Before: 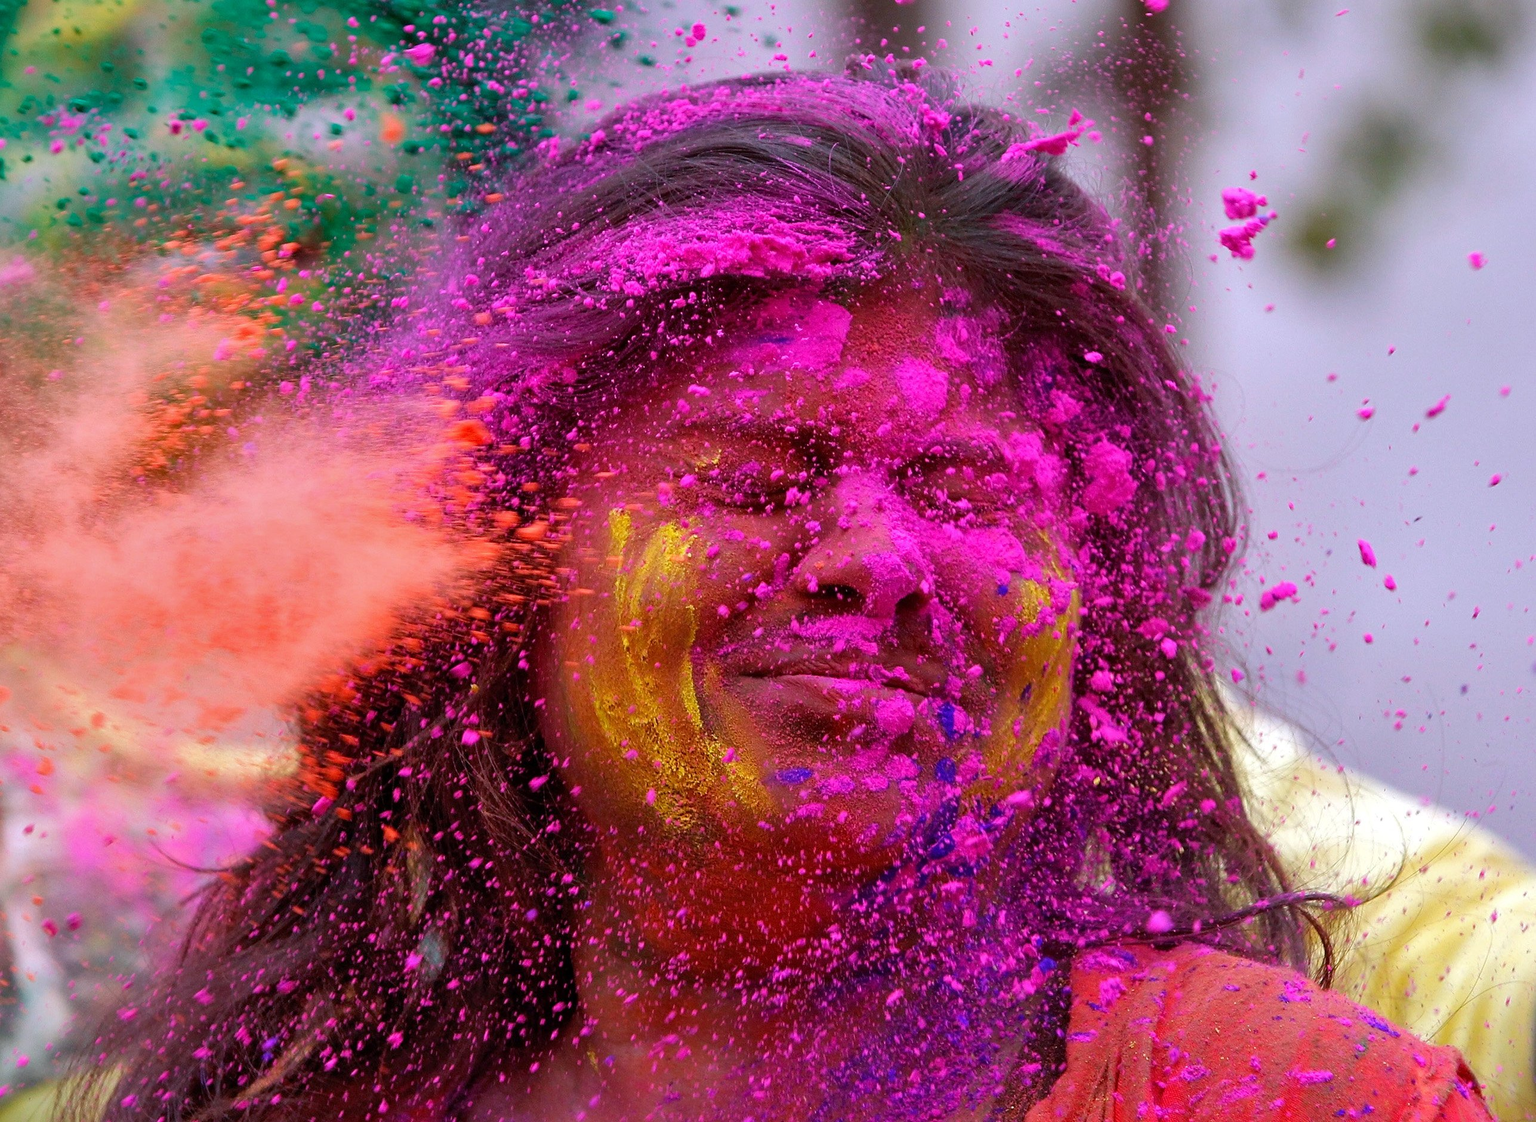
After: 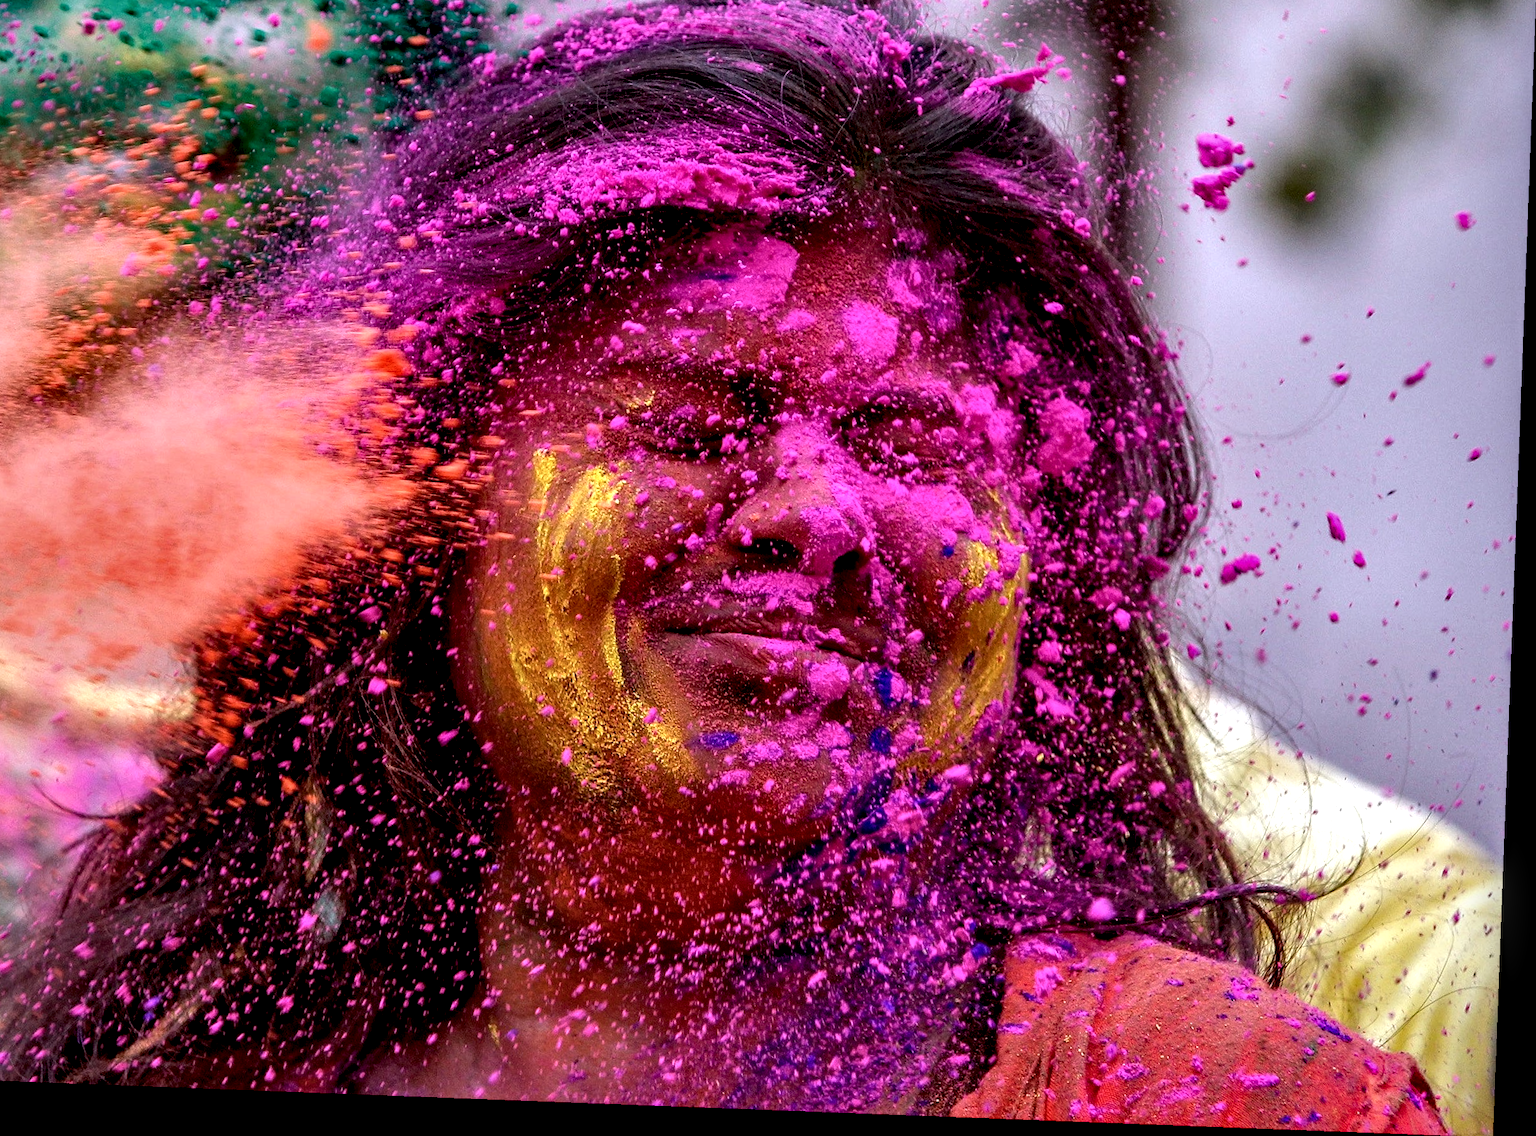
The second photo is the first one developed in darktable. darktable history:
color balance rgb: shadows lift › luminance -10%, highlights gain › luminance 10%, saturation formula JzAzBz (2021)
crop and rotate: left 8.262%, top 9.226%
rotate and perspective: rotation 2.17°, automatic cropping off
exposure: black level correction 0.006, exposure -0.226 EV, compensate highlight preservation false
local contrast: highlights 19%, detail 186%
